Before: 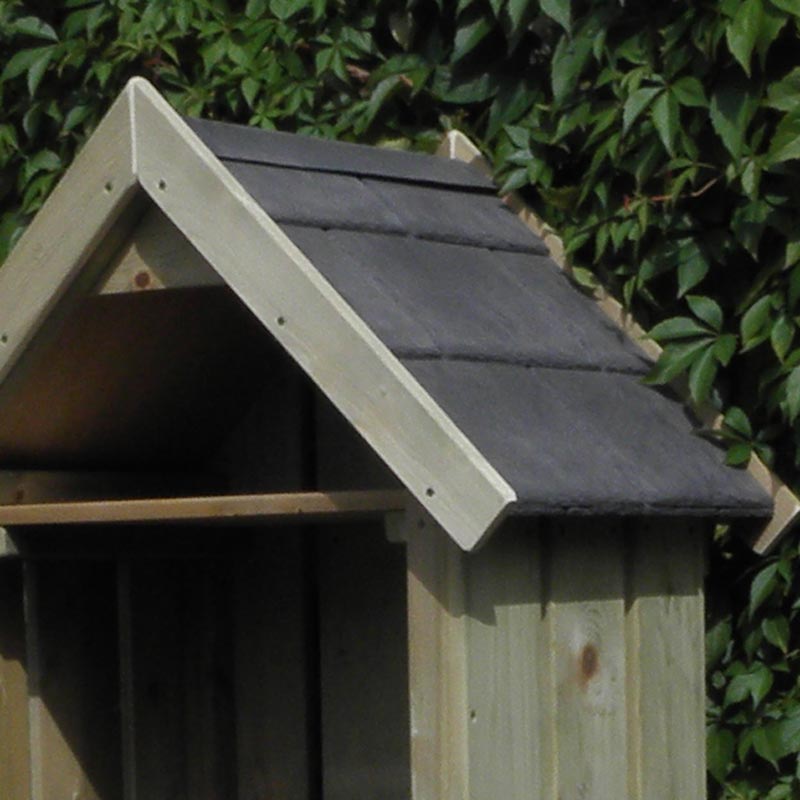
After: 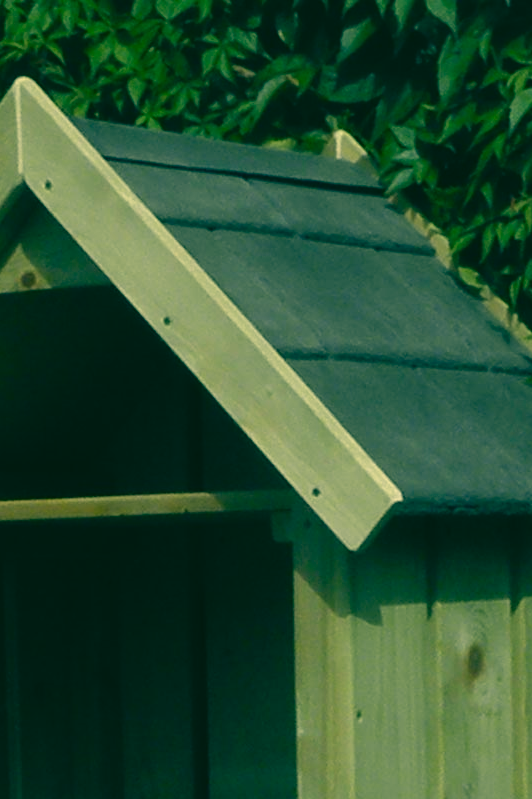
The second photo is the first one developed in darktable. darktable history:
color correction: highlights a* 2.08, highlights b* 33.85, shadows a* -36.76, shadows b* -6.07
crop and rotate: left 14.314%, right 19.09%
